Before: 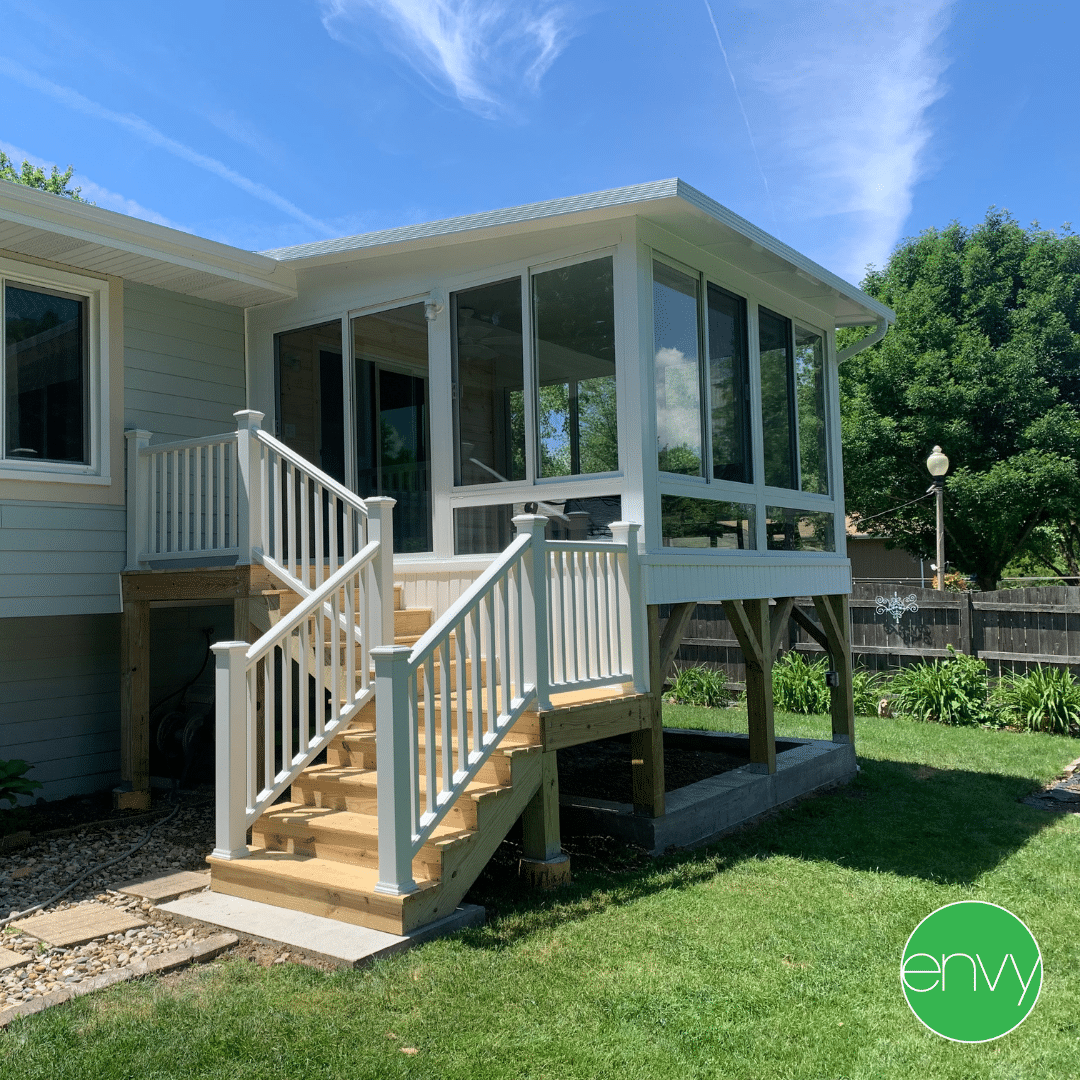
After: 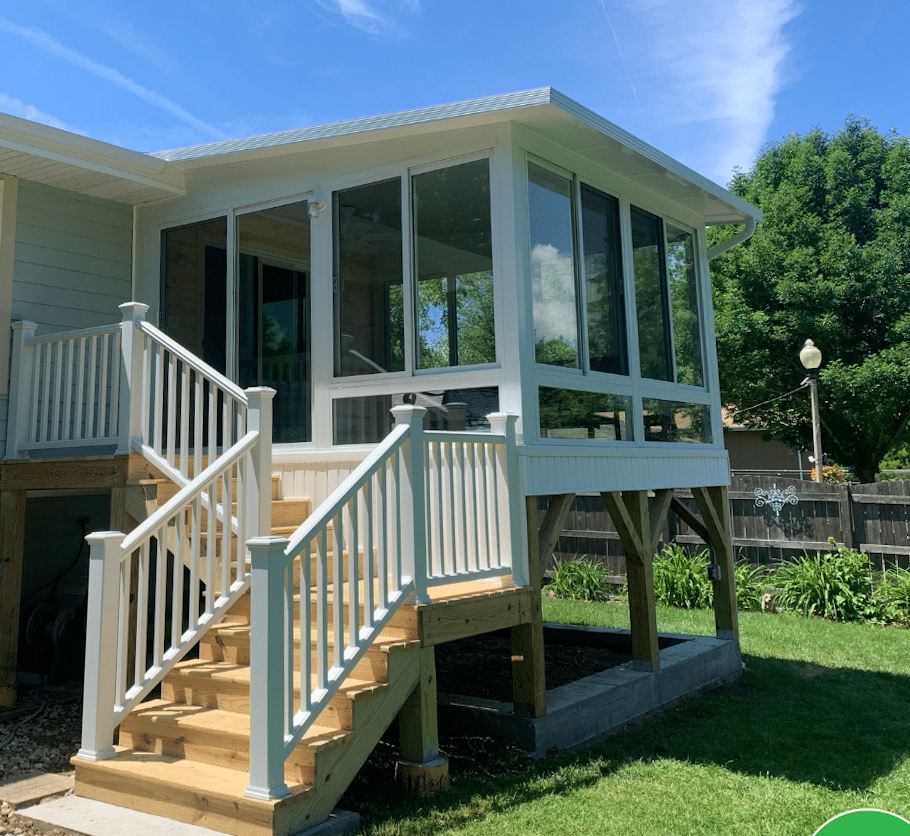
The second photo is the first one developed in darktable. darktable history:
crop: left 8.155%, top 6.611%, bottom 15.385%
rotate and perspective: rotation 0.215°, lens shift (vertical) -0.139, crop left 0.069, crop right 0.939, crop top 0.002, crop bottom 0.996
velvia: strength 15%
